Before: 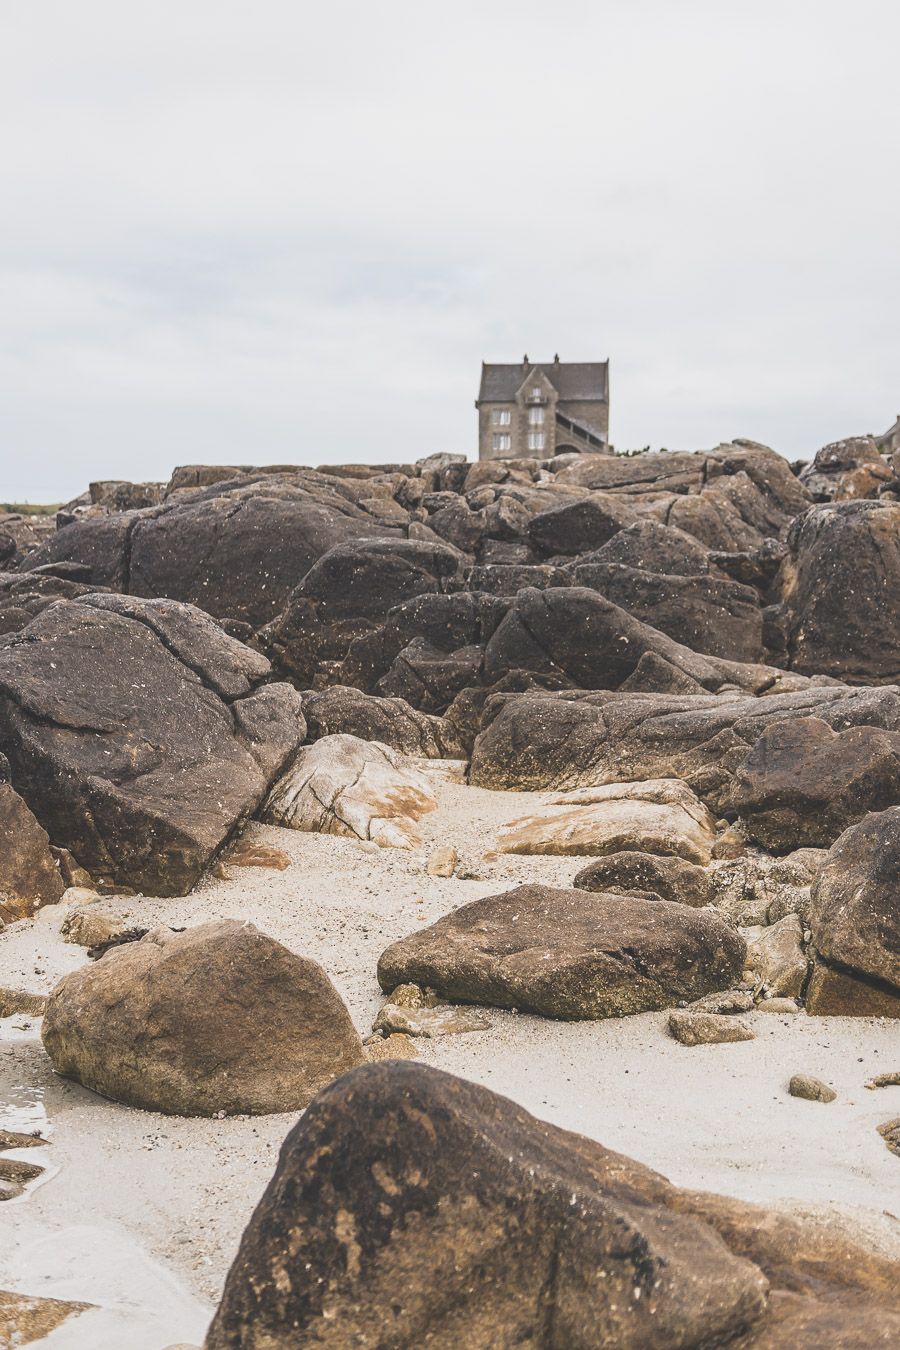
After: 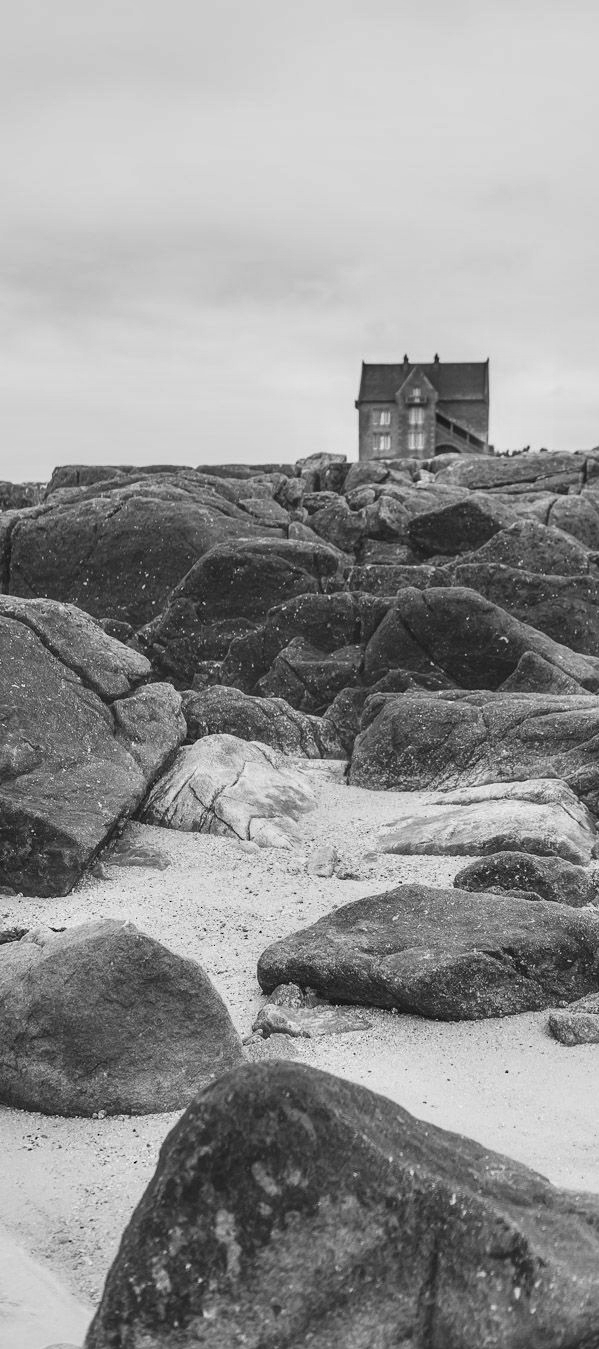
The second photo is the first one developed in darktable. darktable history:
local contrast: highlights 102%, shadows 98%, detail 119%, midtone range 0.2
crop and rotate: left 13.344%, right 20.019%
haze removal: compatibility mode true, adaptive false
shadows and highlights: radius 267.18, highlights color adjustment 0.782%, soften with gaussian
color zones: curves: ch0 [(0, 0.613) (0.01, 0.613) (0.245, 0.448) (0.498, 0.529) (0.642, 0.665) (0.879, 0.777) (0.99, 0.613)]; ch1 [(0, 0) (0.143, 0) (0.286, 0) (0.429, 0) (0.571, 0) (0.714, 0) (0.857, 0)]
color correction: highlights a* 9.74, highlights b* 39.23, shadows a* 14.07, shadows b* 3.36
contrast equalizer: octaves 7, y [[0.579, 0.58, 0.505, 0.5, 0.5, 0.5], [0.5 ×6], [0.5 ×6], [0 ×6], [0 ×6]]
